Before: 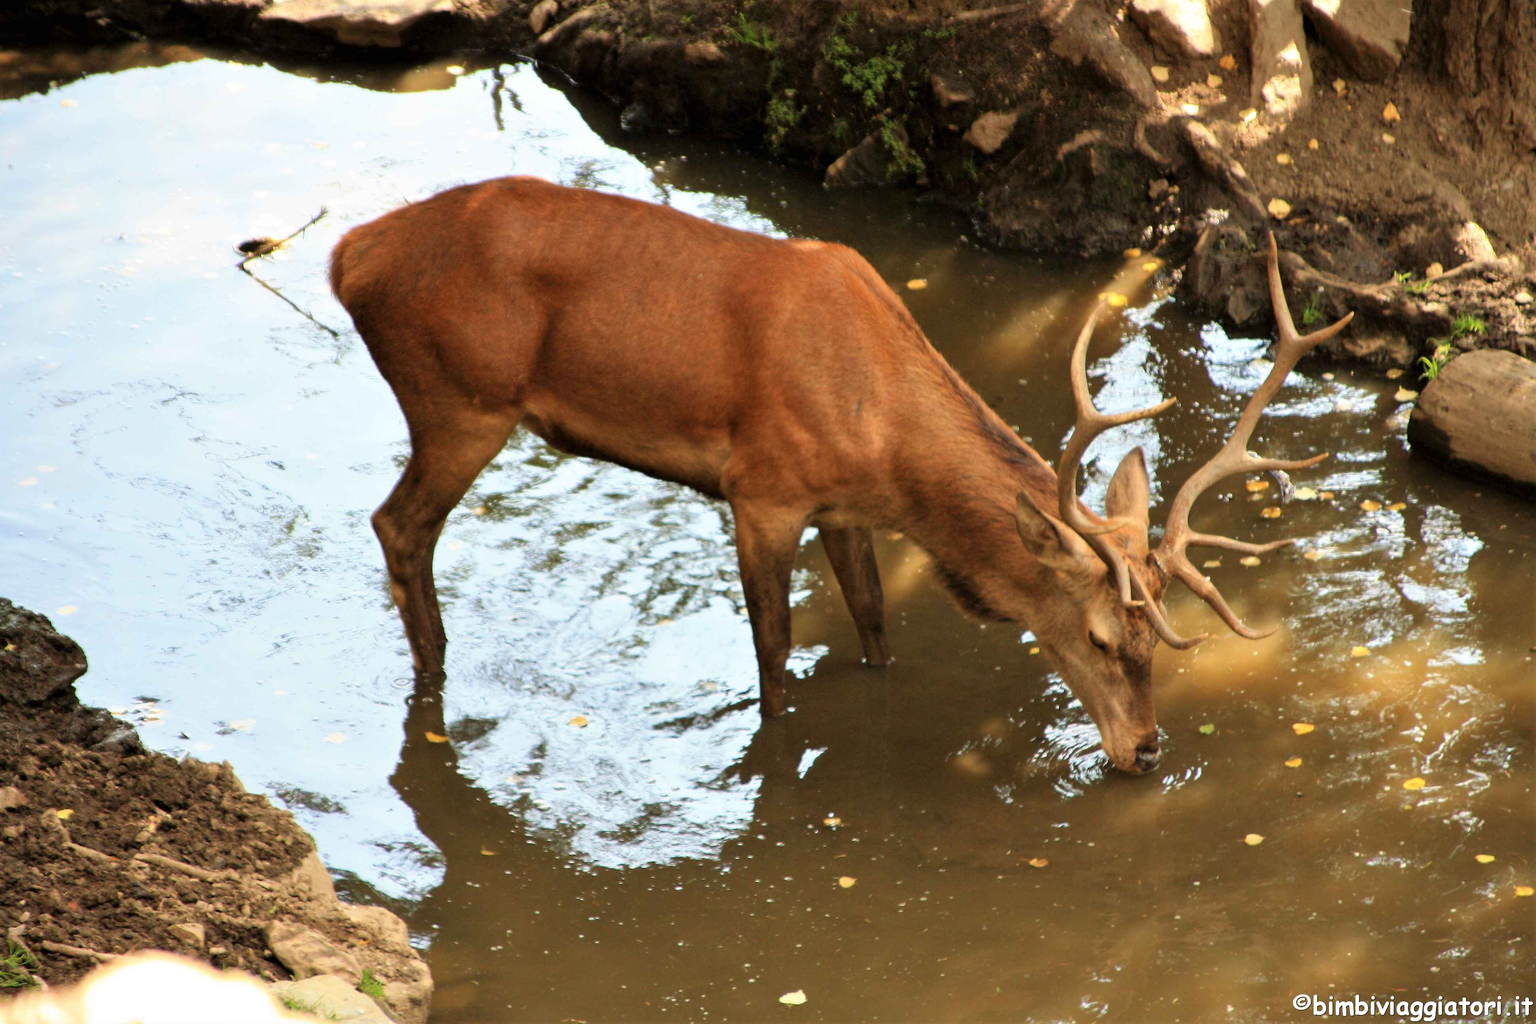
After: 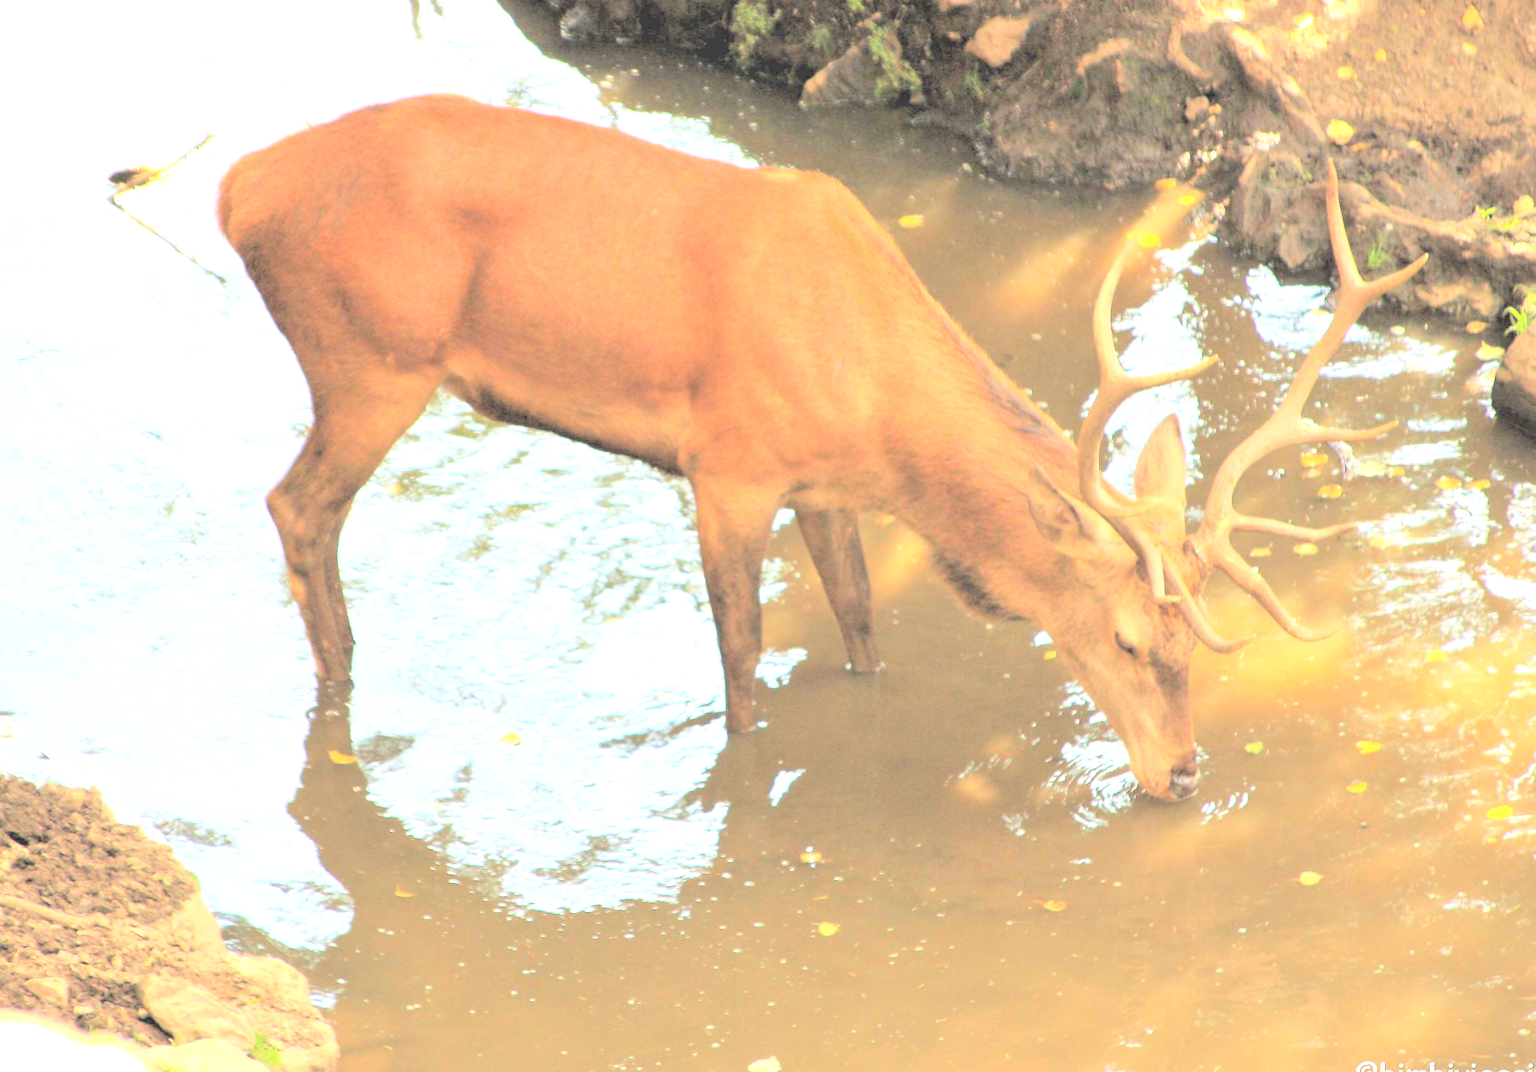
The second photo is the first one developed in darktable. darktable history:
contrast brightness saturation: brightness 0.985
crop and rotate: left 9.643%, top 9.538%, right 5.848%, bottom 1.937%
exposure: black level correction 0, exposure 0.899 EV, compensate highlight preservation false
